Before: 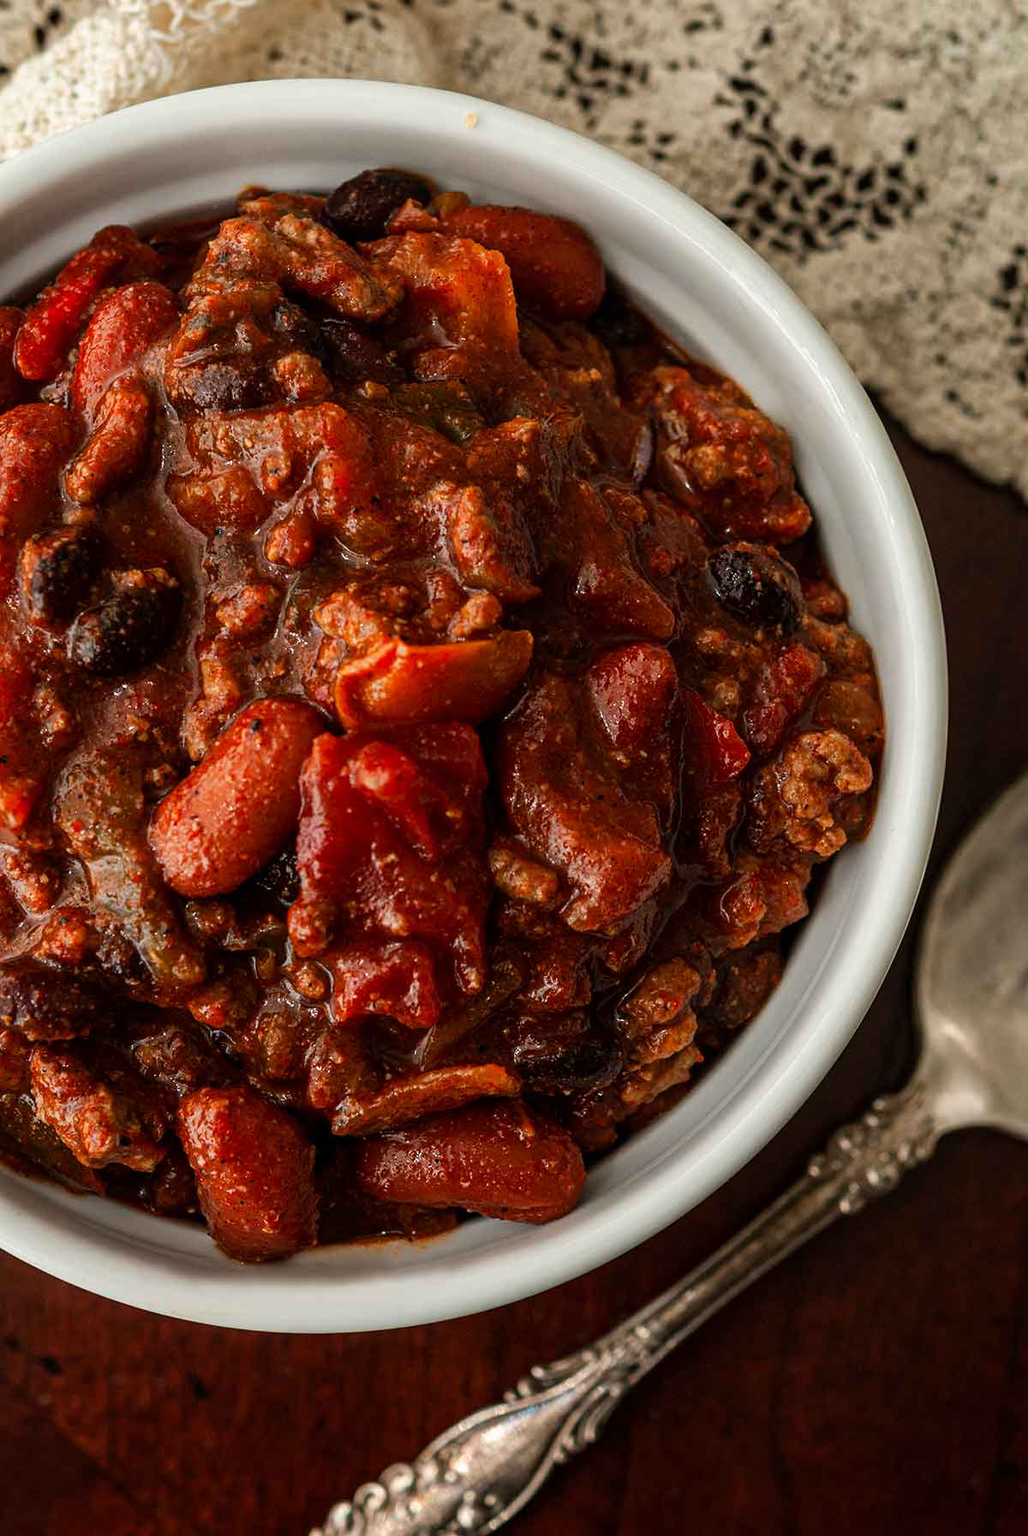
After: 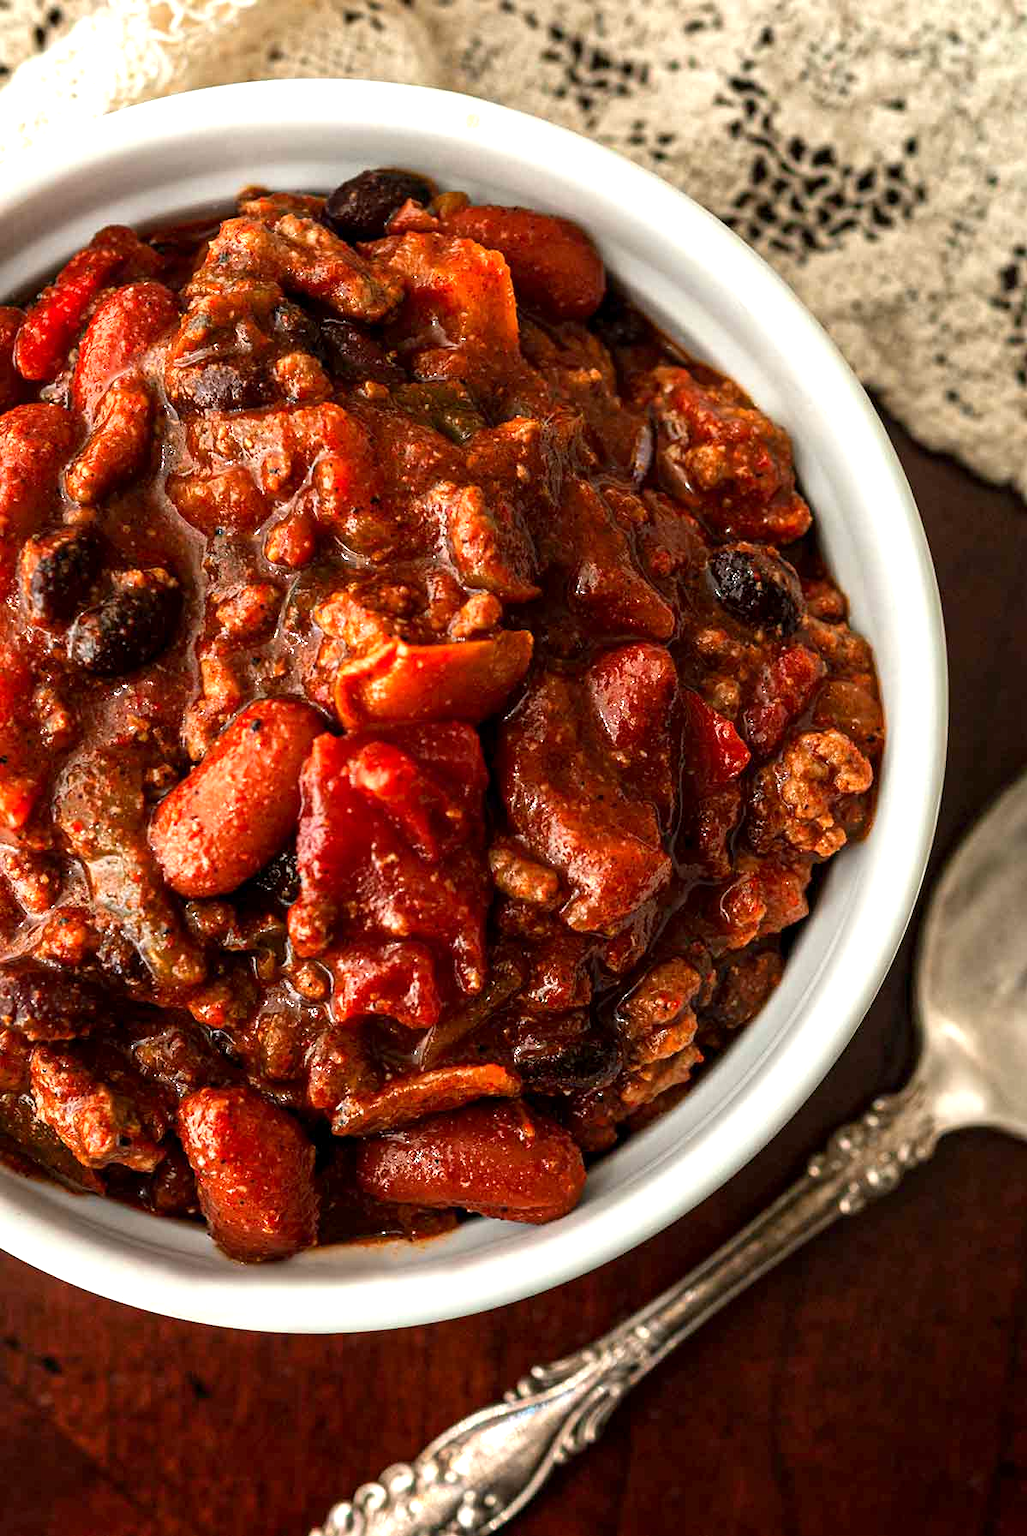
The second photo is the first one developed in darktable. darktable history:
exposure: black level correction 0.001, exposure 0.959 EV, compensate highlight preservation false
